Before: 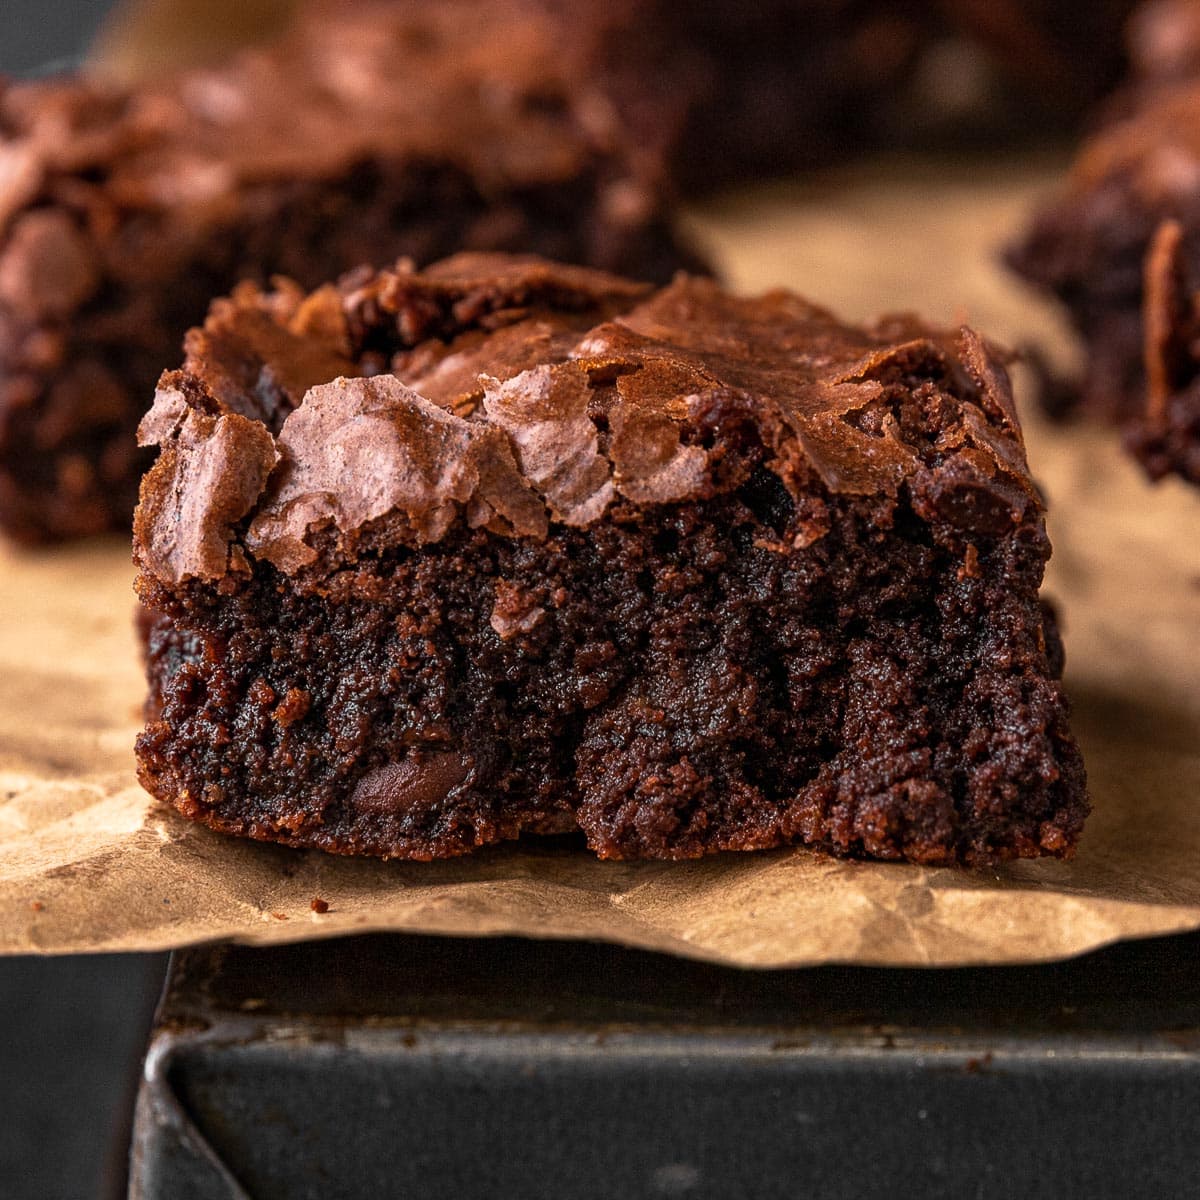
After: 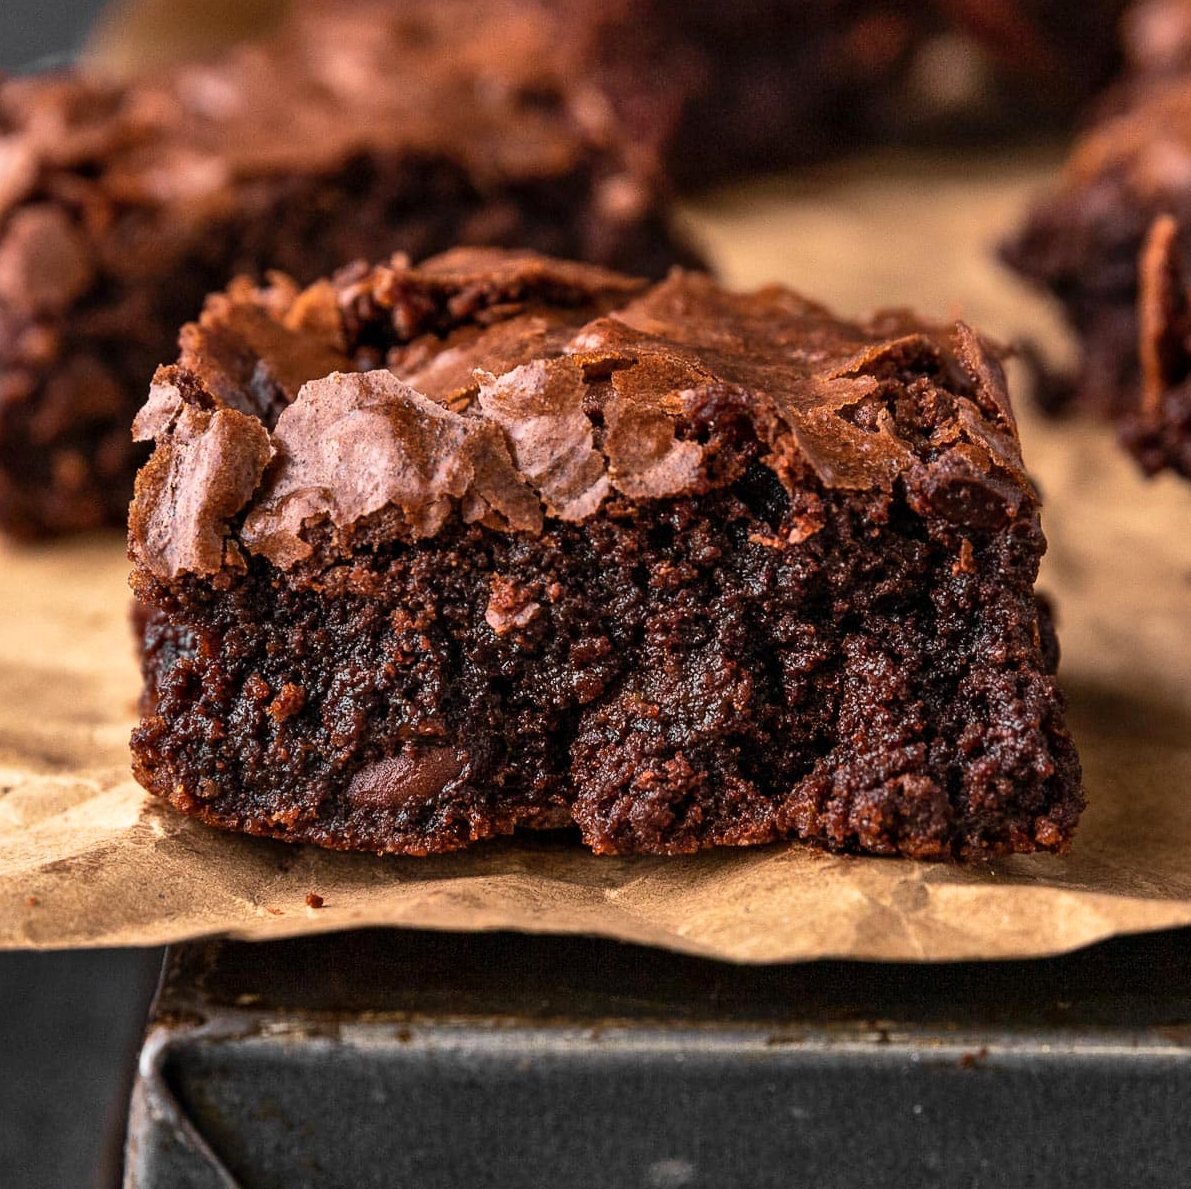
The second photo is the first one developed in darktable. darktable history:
shadows and highlights: soften with gaussian
contrast brightness saturation: contrast 0.07
crop: left 0.434%, top 0.485%, right 0.244%, bottom 0.386%
